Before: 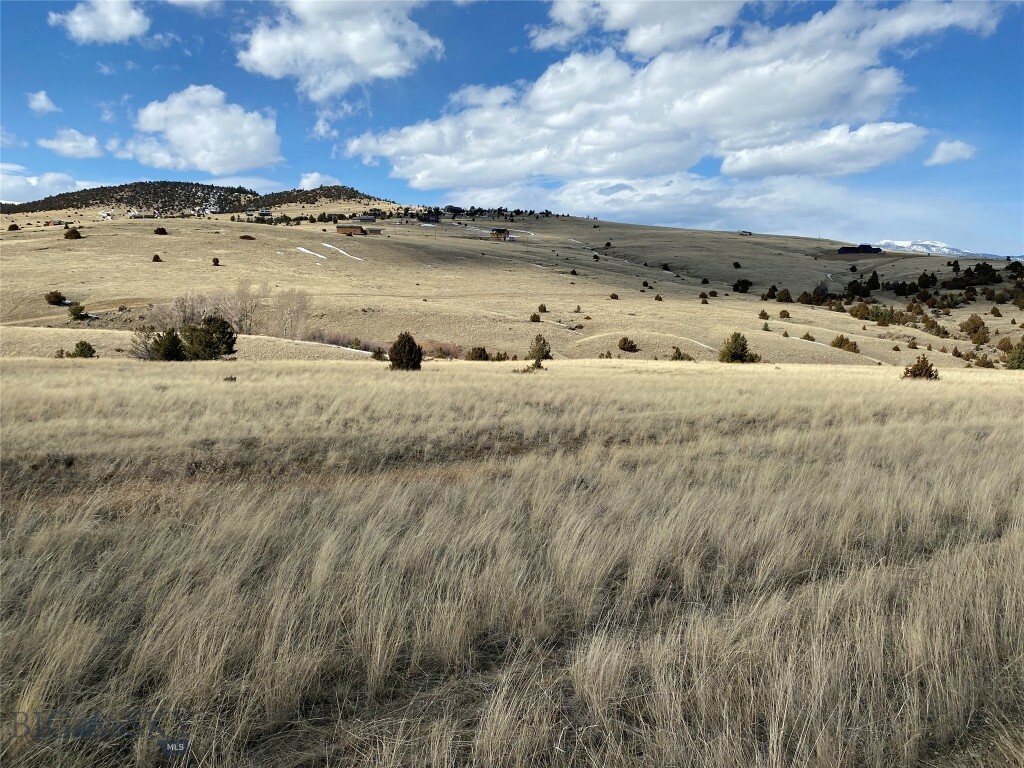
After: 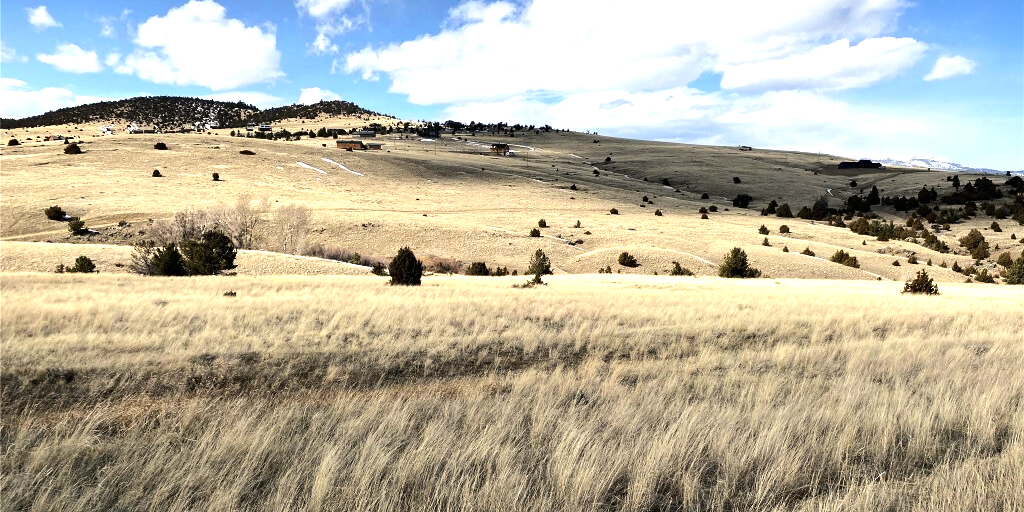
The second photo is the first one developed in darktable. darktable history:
exposure: exposure -0.01 EV, compensate highlight preservation false
tone equalizer: -8 EV -1.08 EV, -7 EV -1.01 EV, -6 EV -0.867 EV, -5 EV -0.578 EV, -3 EV 0.578 EV, -2 EV 0.867 EV, -1 EV 1.01 EV, +0 EV 1.08 EV, edges refinement/feathering 500, mask exposure compensation -1.57 EV, preserve details no
crop: top 11.166%, bottom 22.168%
color correction: highlights a* 3.84, highlights b* 5.07
